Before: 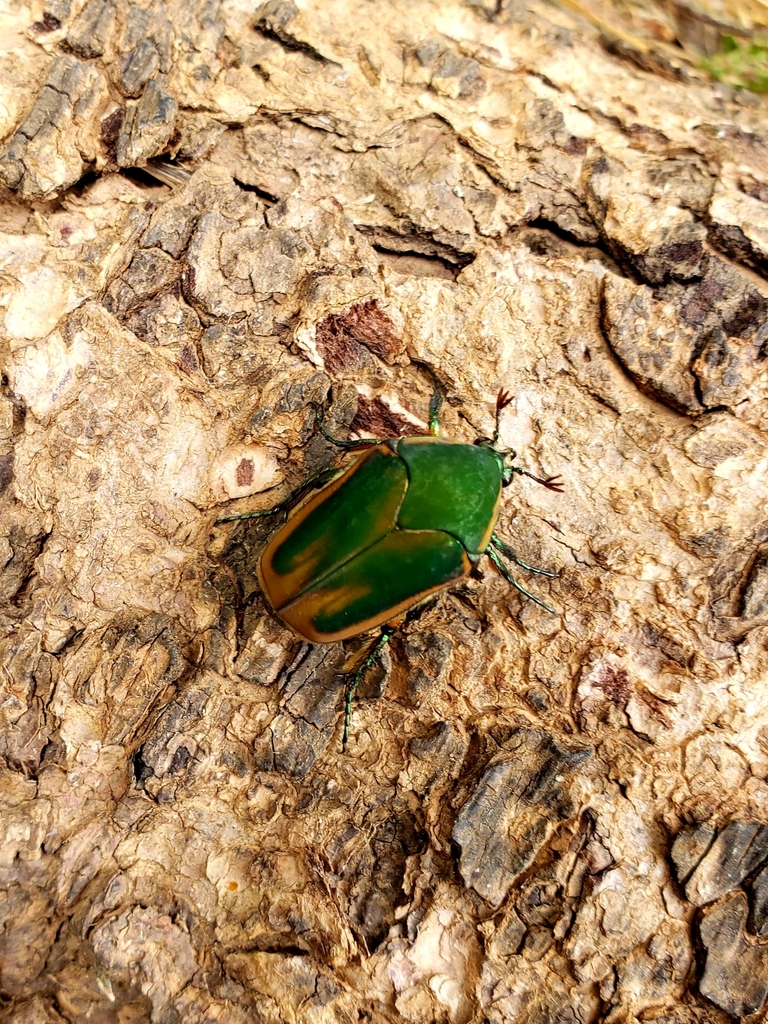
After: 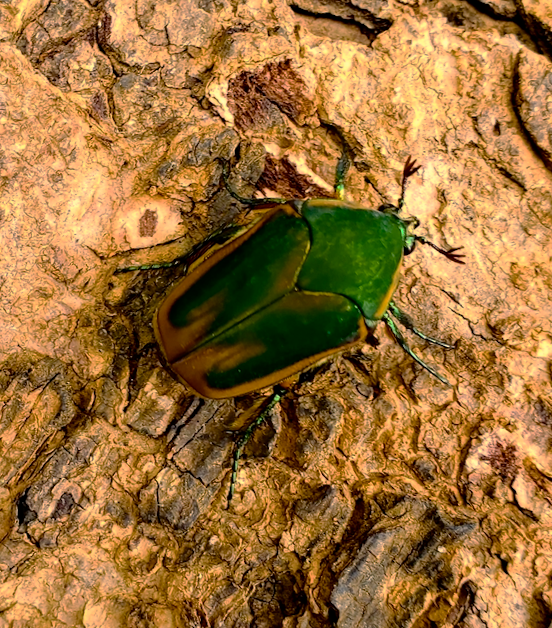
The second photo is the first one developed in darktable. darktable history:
tone curve: curves: ch0 [(0, 0) (0.004, 0.001) (0.133, 0.112) (0.325, 0.362) (0.832, 0.893) (1, 1)], color space Lab, independent channels, preserve colors none
crop and rotate: angle -3.78°, left 9.891%, top 21.258%, right 12.015%, bottom 12.117%
color balance rgb: highlights gain › chroma 2.978%, highlights gain › hue 72.54°, linear chroma grading › shadows 31.481%, linear chroma grading › global chroma -2.619%, linear chroma grading › mid-tones 4.081%, perceptual saturation grading › global saturation 30.733%, global vibrance 20%
base curve: curves: ch0 [(0, 0) (0.826, 0.587) (1, 1)], preserve colors none
